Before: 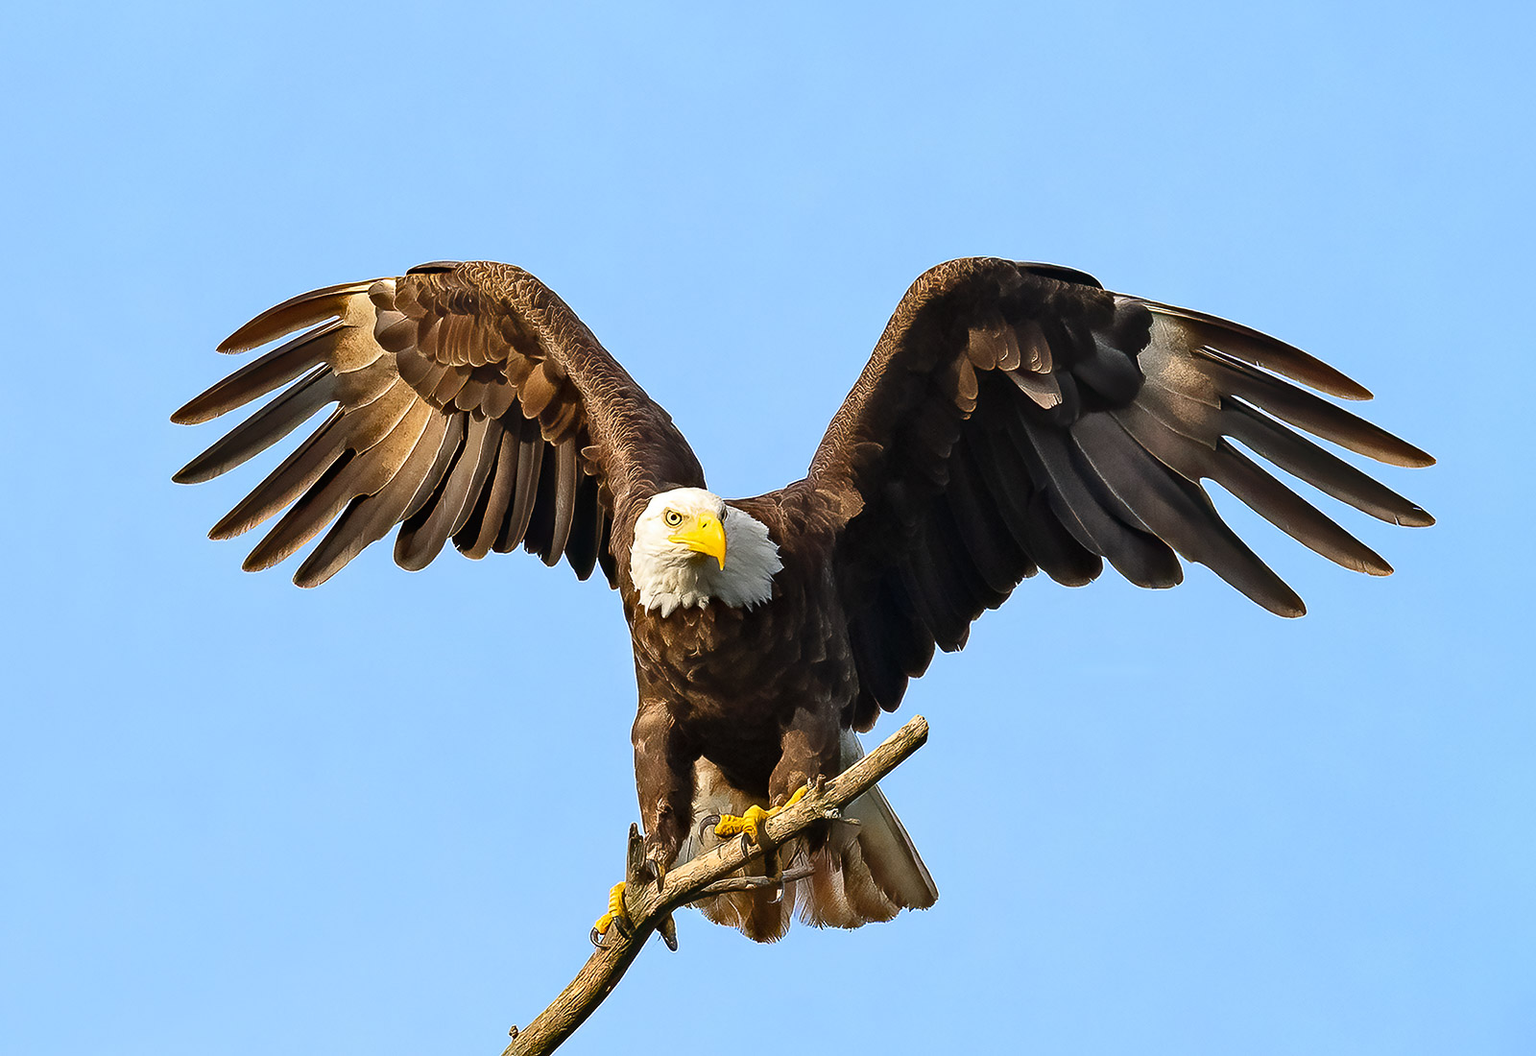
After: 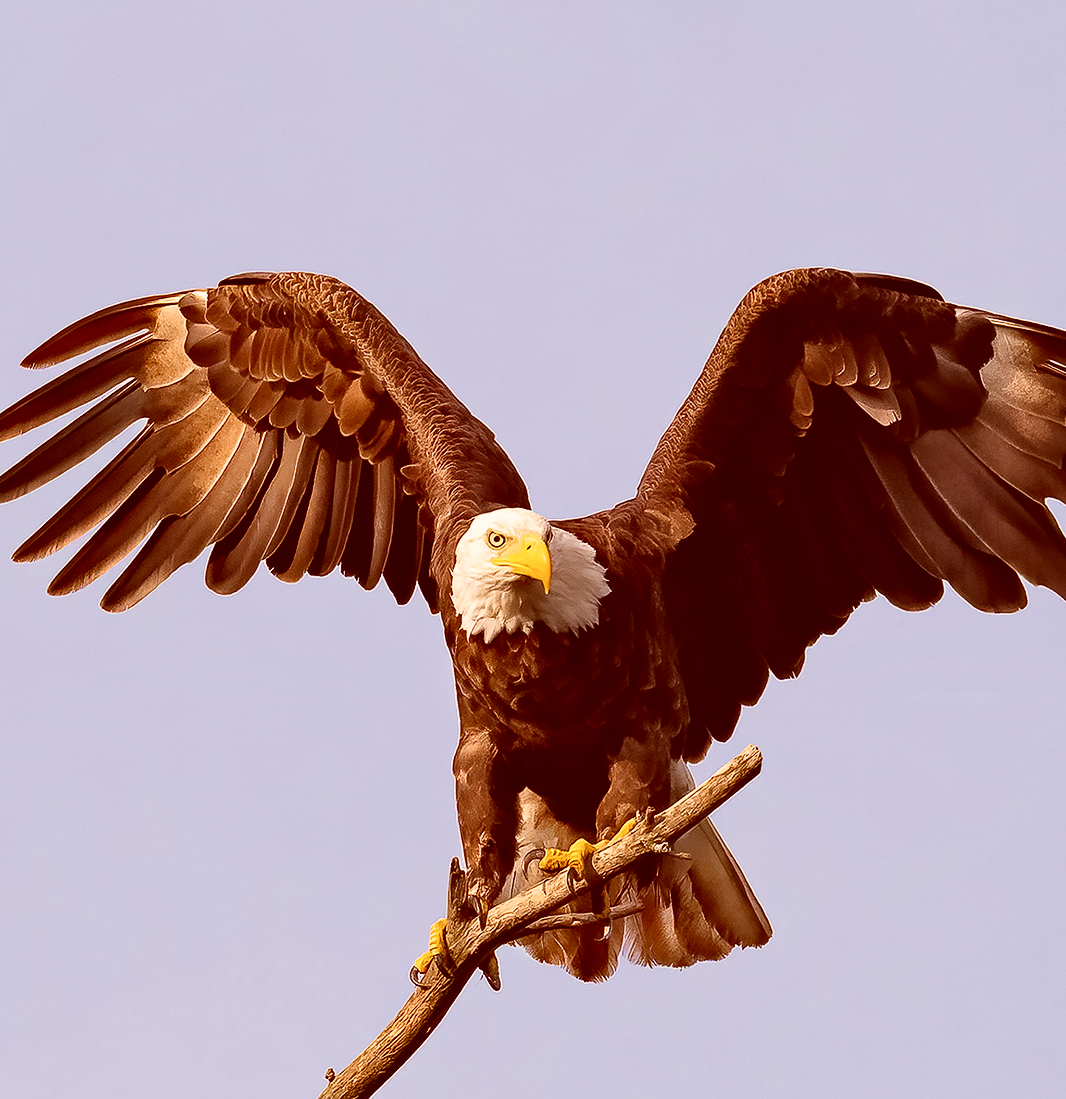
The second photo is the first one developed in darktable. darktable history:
color correction: highlights a* 9.2, highlights b* 8.98, shadows a* 39.29, shadows b* 39.25, saturation 0.802
crop and rotate: left 12.815%, right 20.547%
